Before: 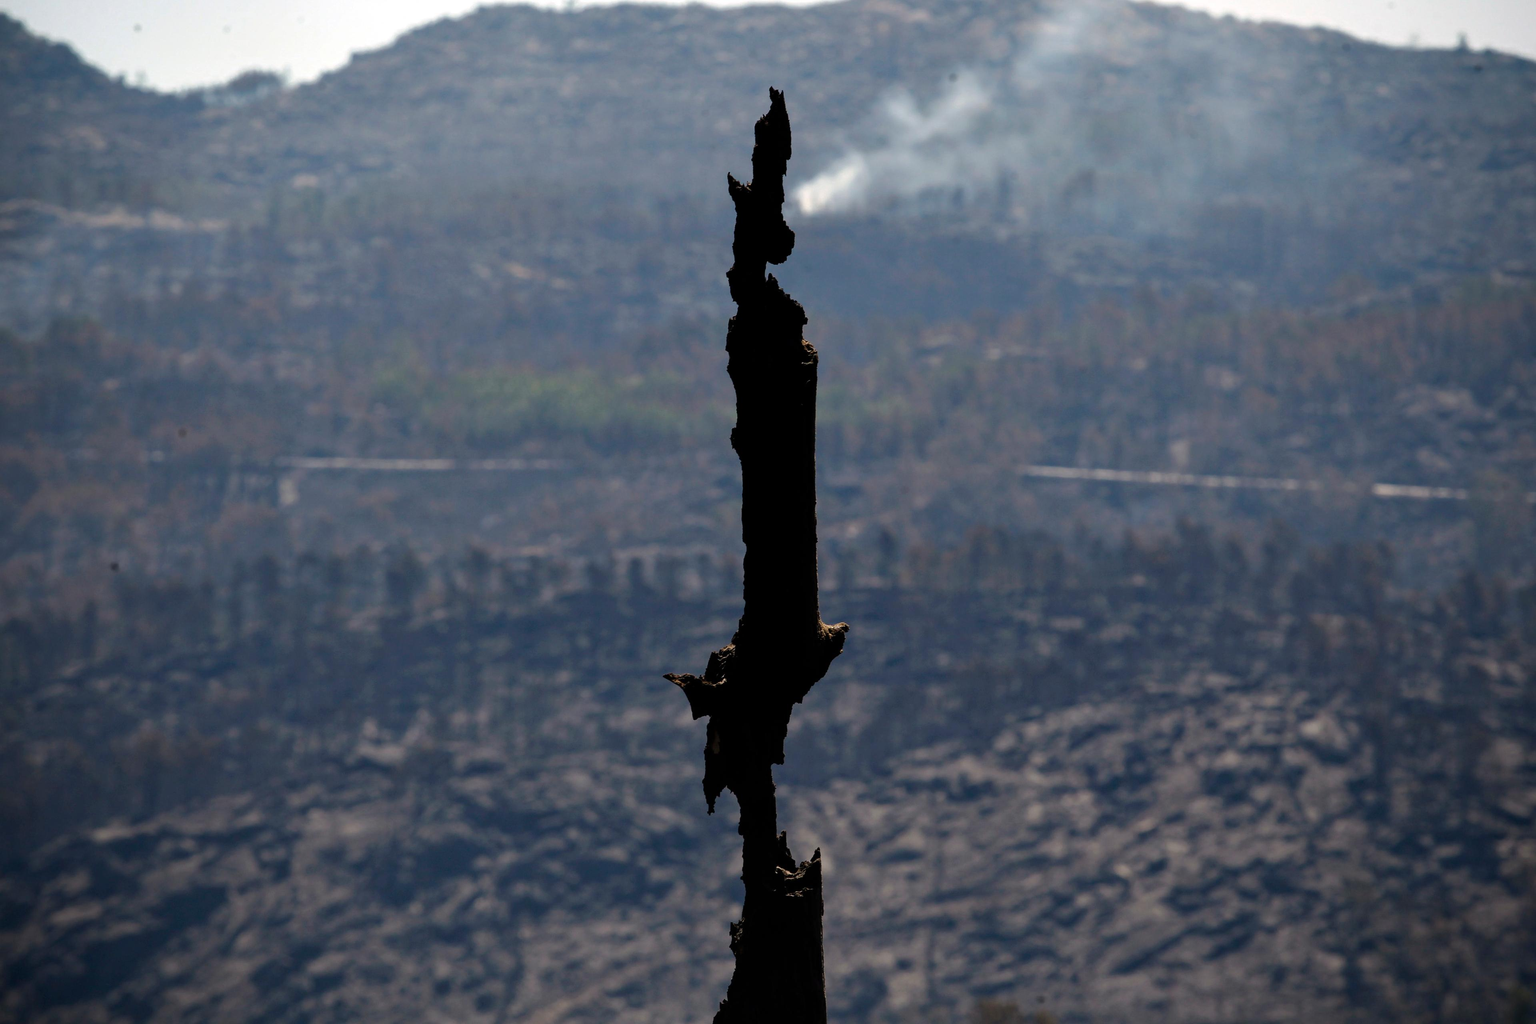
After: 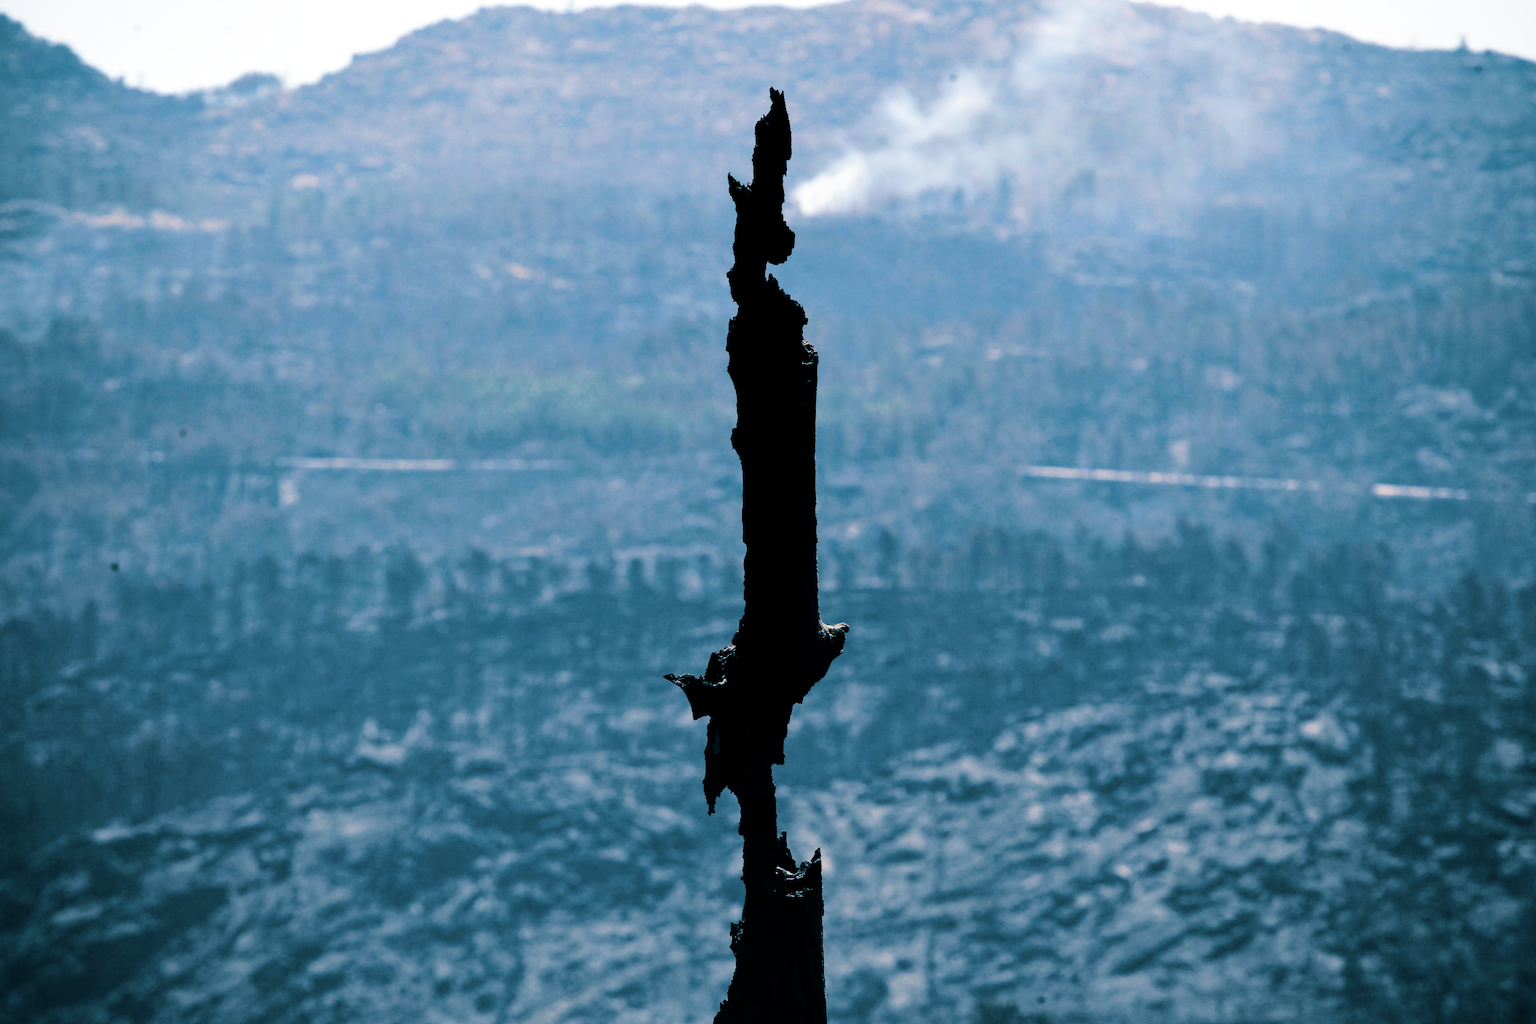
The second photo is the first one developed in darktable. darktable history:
split-toning: shadows › hue 212.4°, balance -70
color calibration: illuminant as shot in camera, x 0.358, y 0.373, temperature 4628.91 K
base curve: curves: ch0 [(0, 0) (0.032, 0.037) (0.105, 0.228) (0.435, 0.76) (0.856, 0.983) (1, 1)], preserve colors none
